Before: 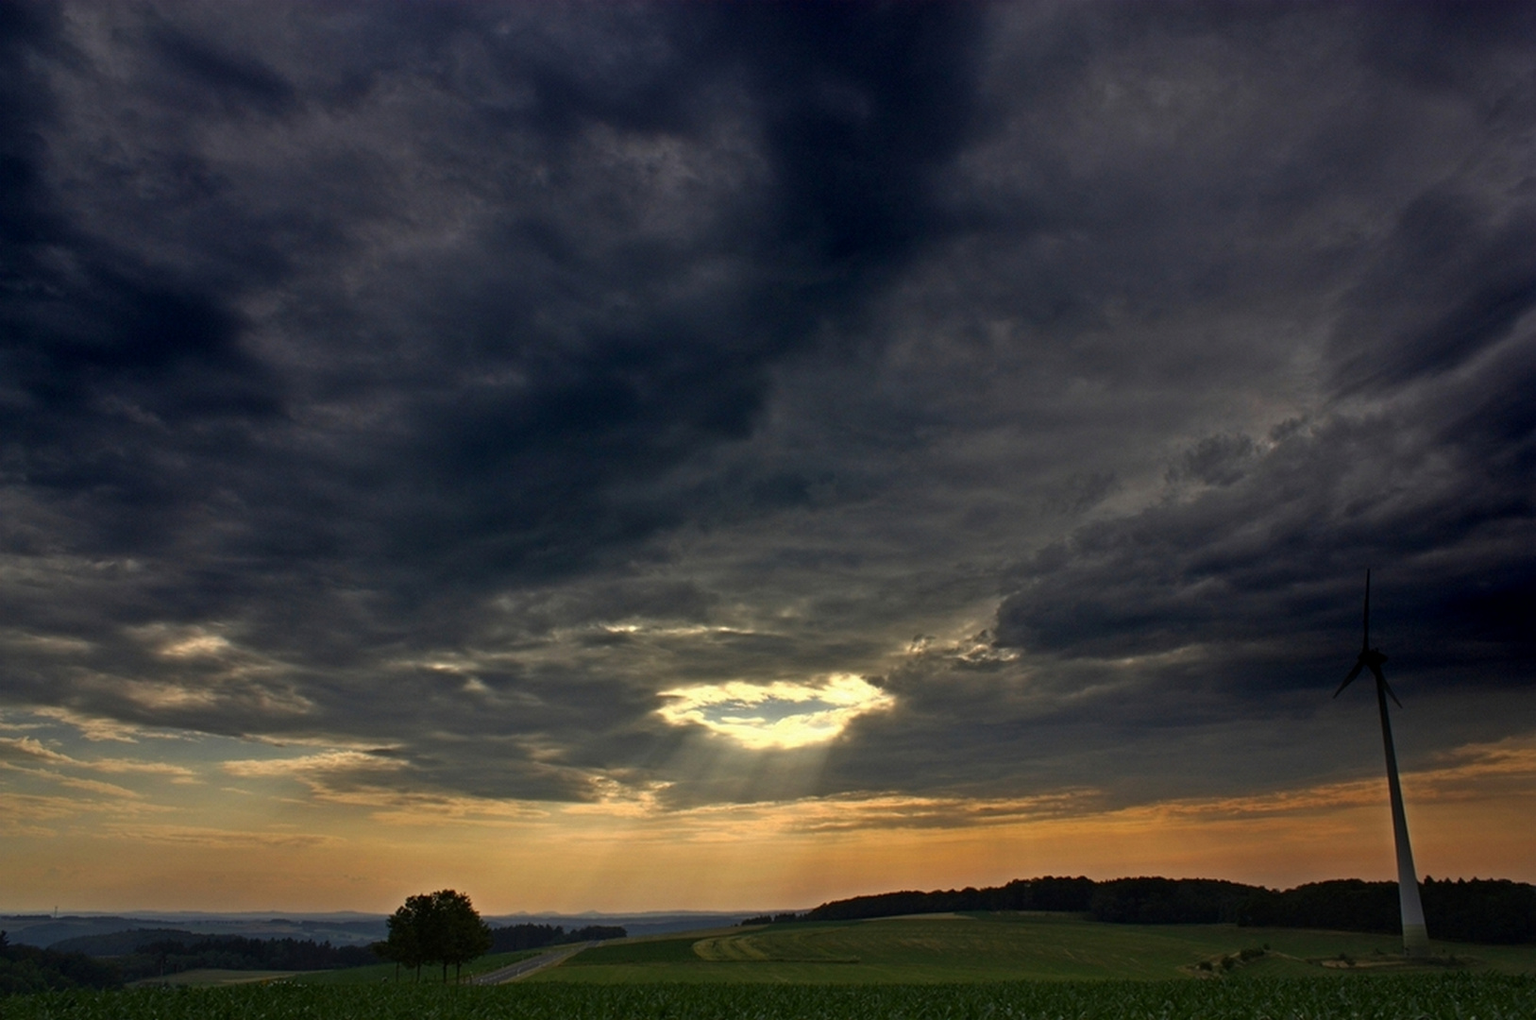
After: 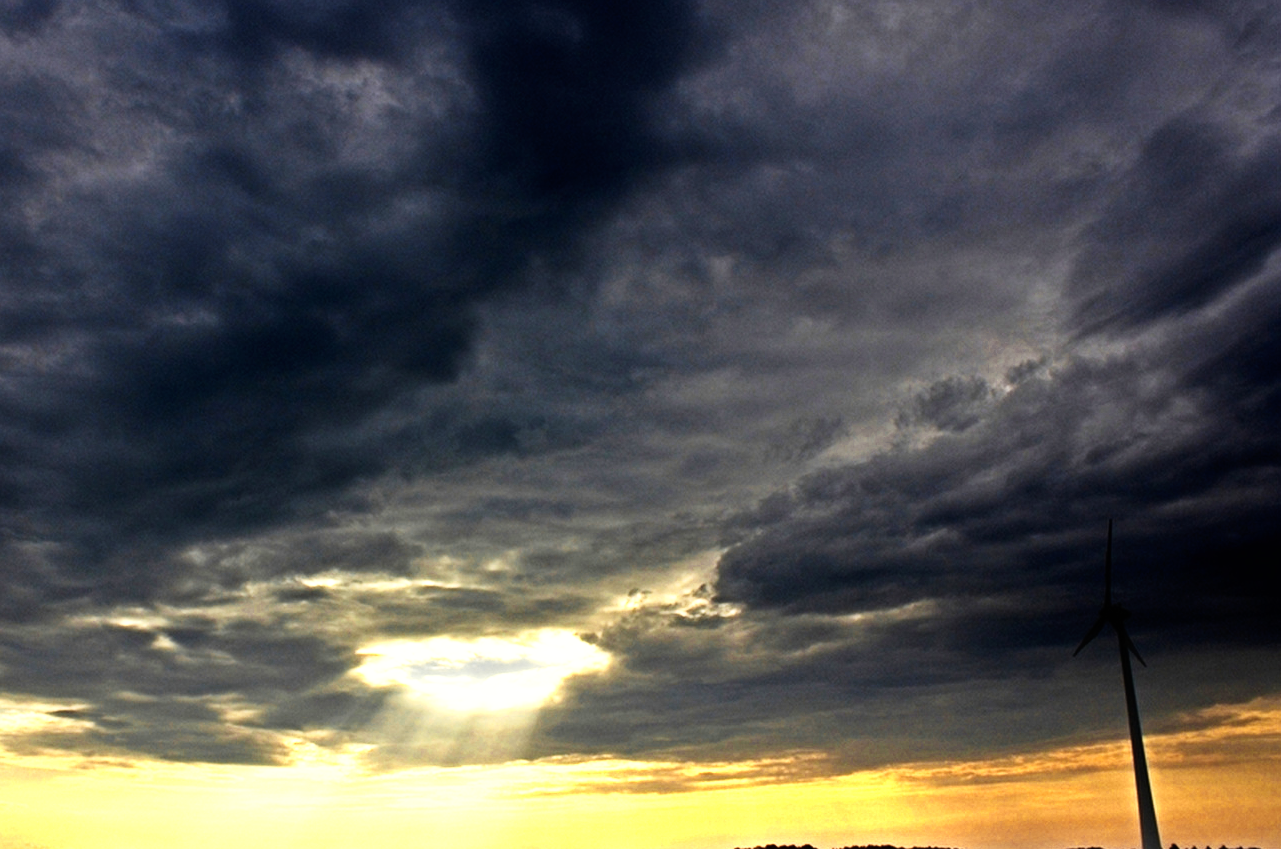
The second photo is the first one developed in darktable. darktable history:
color zones: curves: ch0 [(0.004, 0.306) (0.107, 0.448) (0.252, 0.656) (0.41, 0.398) (0.595, 0.515) (0.768, 0.628)]; ch1 [(0.07, 0.323) (0.151, 0.452) (0.252, 0.608) (0.346, 0.221) (0.463, 0.189) (0.61, 0.368) (0.735, 0.395) (0.921, 0.412)]; ch2 [(0, 0.476) (0.132, 0.512) (0.243, 0.512) (0.397, 0.48) (0.522, 0.376) (0.634, 0.536) (0.761, 0.46)]
base curve: curves: ch0 [(0, 0) (0.007, 0.004) (0.027, 0.03) (0.046, 0.07) (0.207, 0.54) (0.442, 0.872) (0.673, 0.972) (1, 1)], preserve colors none
crop and rotate: left 20.837%, top 7.798%, right 0.4%, bottom 13.533%
